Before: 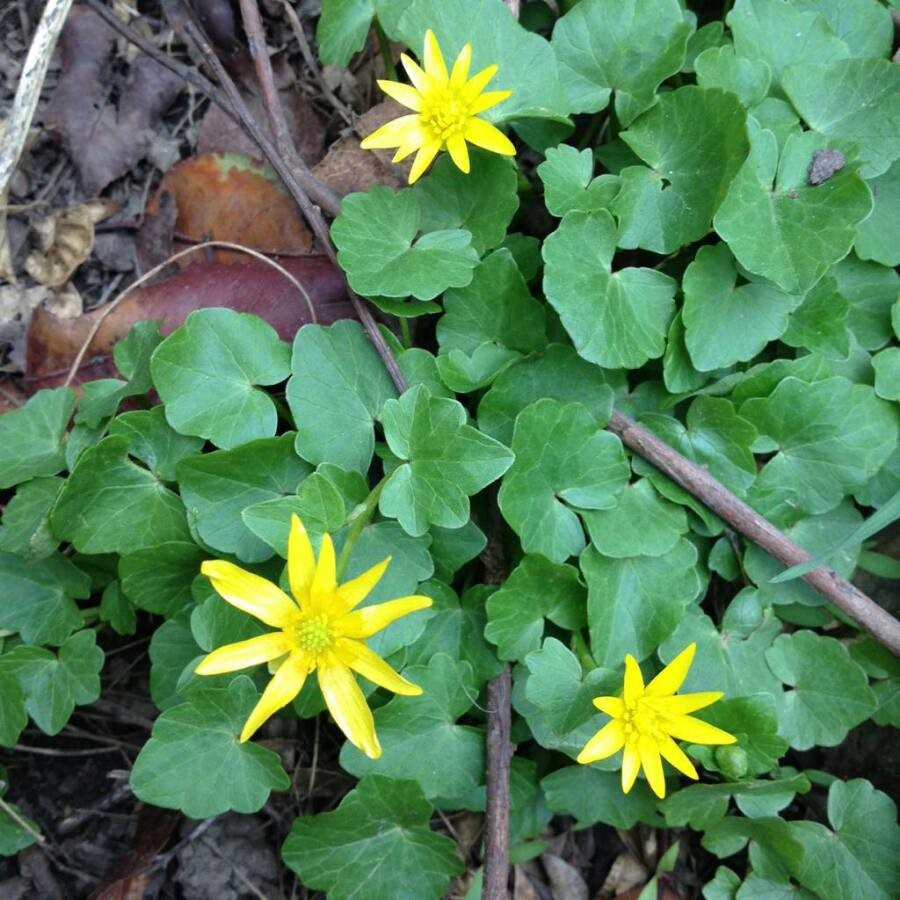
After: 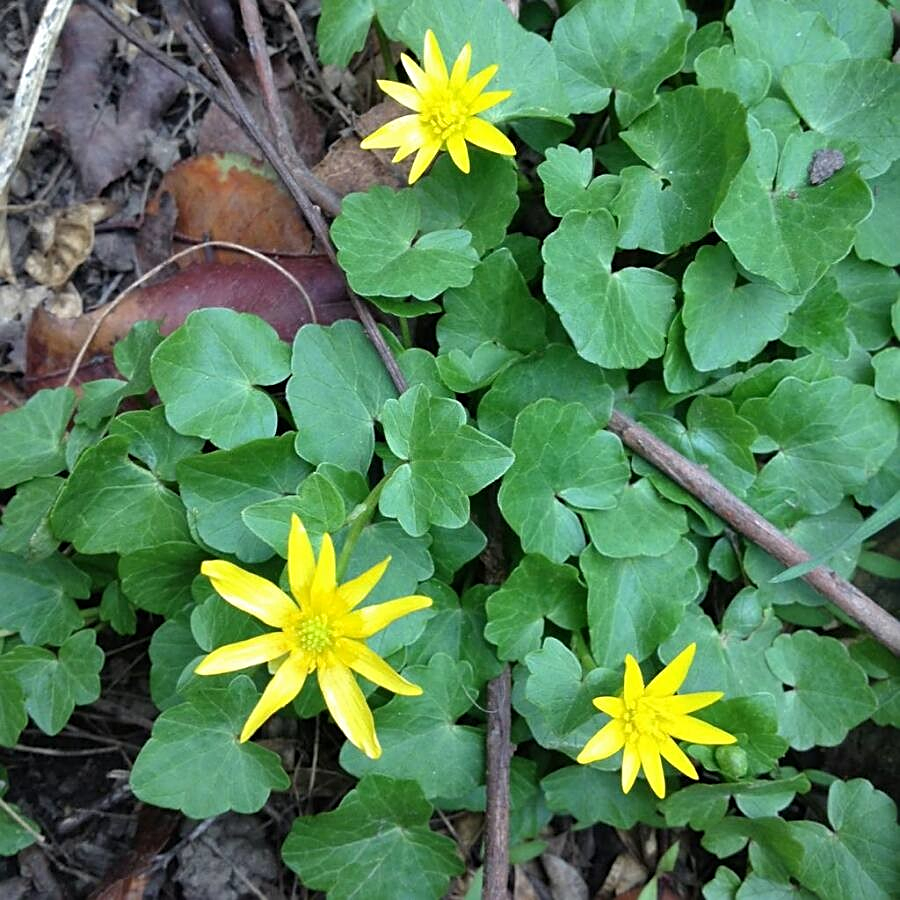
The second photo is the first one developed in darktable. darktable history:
sharpen: on, module defaults
shadows and highlights: radius 108.27, shadows 40.95, highlights -71.64, low approximation 0.01, soften with gaussian
